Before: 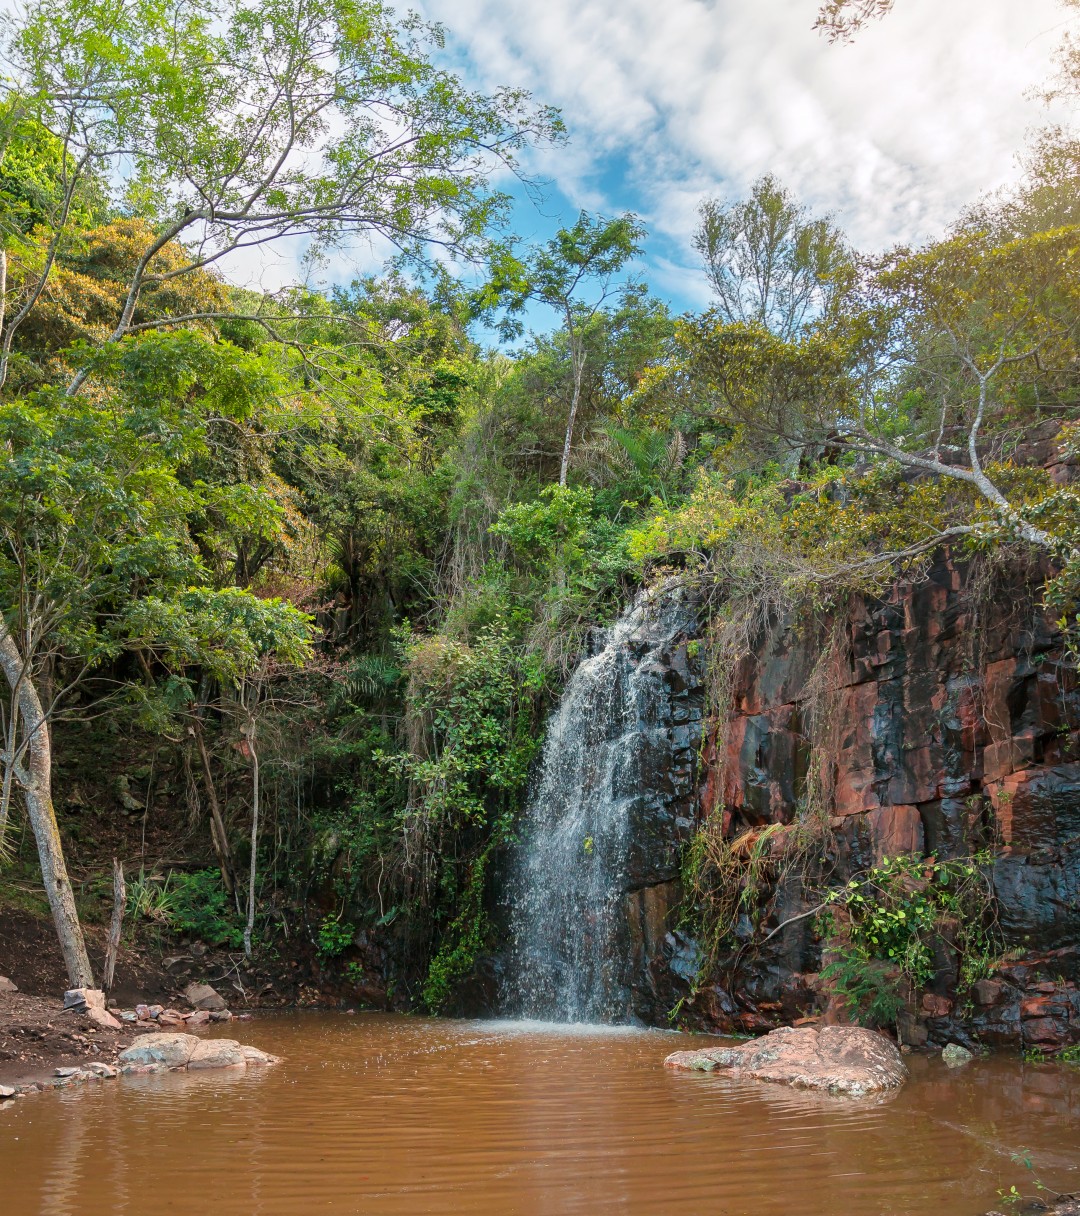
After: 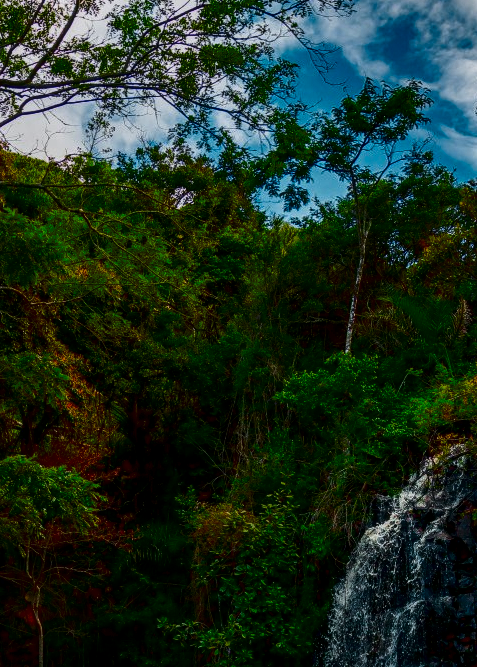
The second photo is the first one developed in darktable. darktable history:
local contrast: on, module defaults
color zones: curves: ch0 [(0, 0.48) (0.209, 0.398) (0.305, 0.332) (0.429, 0.493) (0.571, 0.5) (0.714, 0.5) (0.857, 0.5) (1, 0.48)]; ch1 [(0, 0.633) (0.143, 0.586) (0.286, 0.489) (0.429, 0.448) (0.571, 0.31) (0.714, 0.335) (0.857, 0.492) (1, 0.633)]; ch2 [(0, 0.448) (0.143, 0.498) (0.286, 0.5) (0.429, 0.5) (0.571, 0.5) (0.714, 0.5) (0.857, 0.5) (1, 0.448)]
contrast brightness saturation: brightness -1, saturation 0.984
crop: left 19.981%, top 10.857%, right 35.8%, bottom 34.212%
tone curve: curves: ch0 [(0, 0) (0.091, 0.066) (0.184, 0.16) (0.491, 0.519) (0.748, 0.765) (1, 0.919)]; ch1 [(0, 0) (0.179, 0.173) (0.322, 0.32) (0.424, 0.424) (0.502, 0.5) (0.56, 0.575) (0.631, 0.675) (0.777, 0.806) (1, 1)]; ch2 [(0, 0) (0.434, 0.447) (0.497, 0.498) (0.539, 0.566) (0.676, 0.691) (1, 1)], color space Lab, linked channels, preserve colors none
